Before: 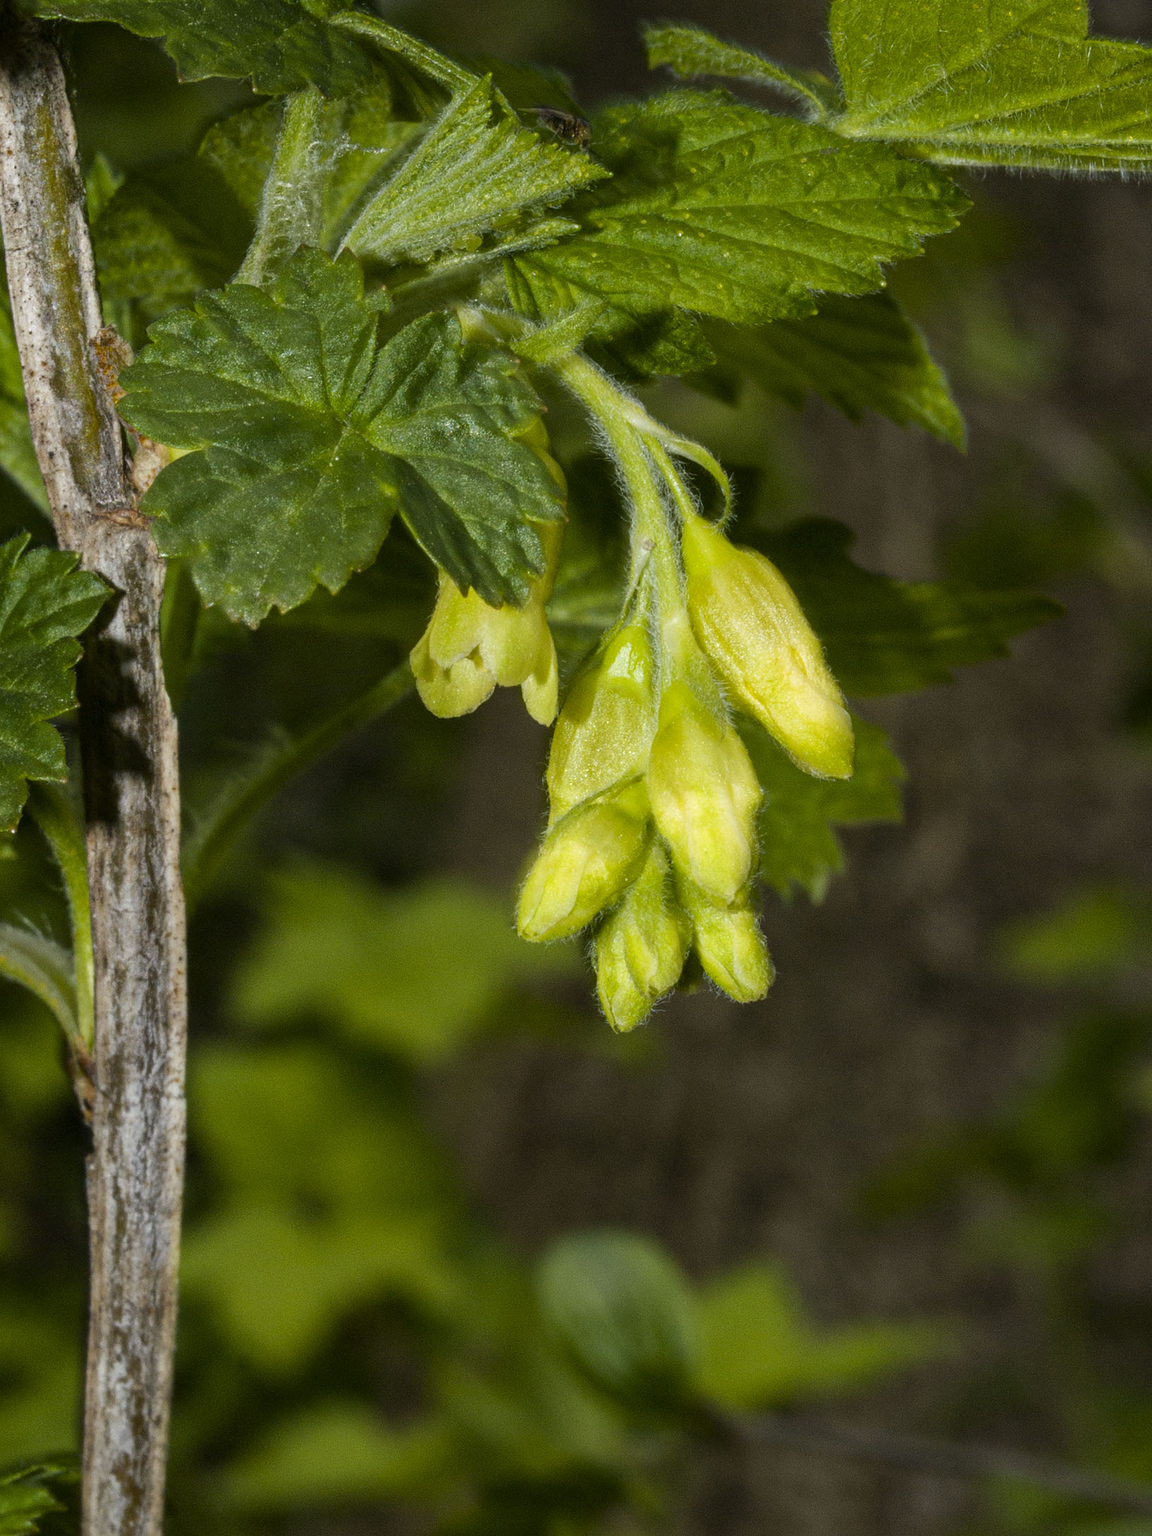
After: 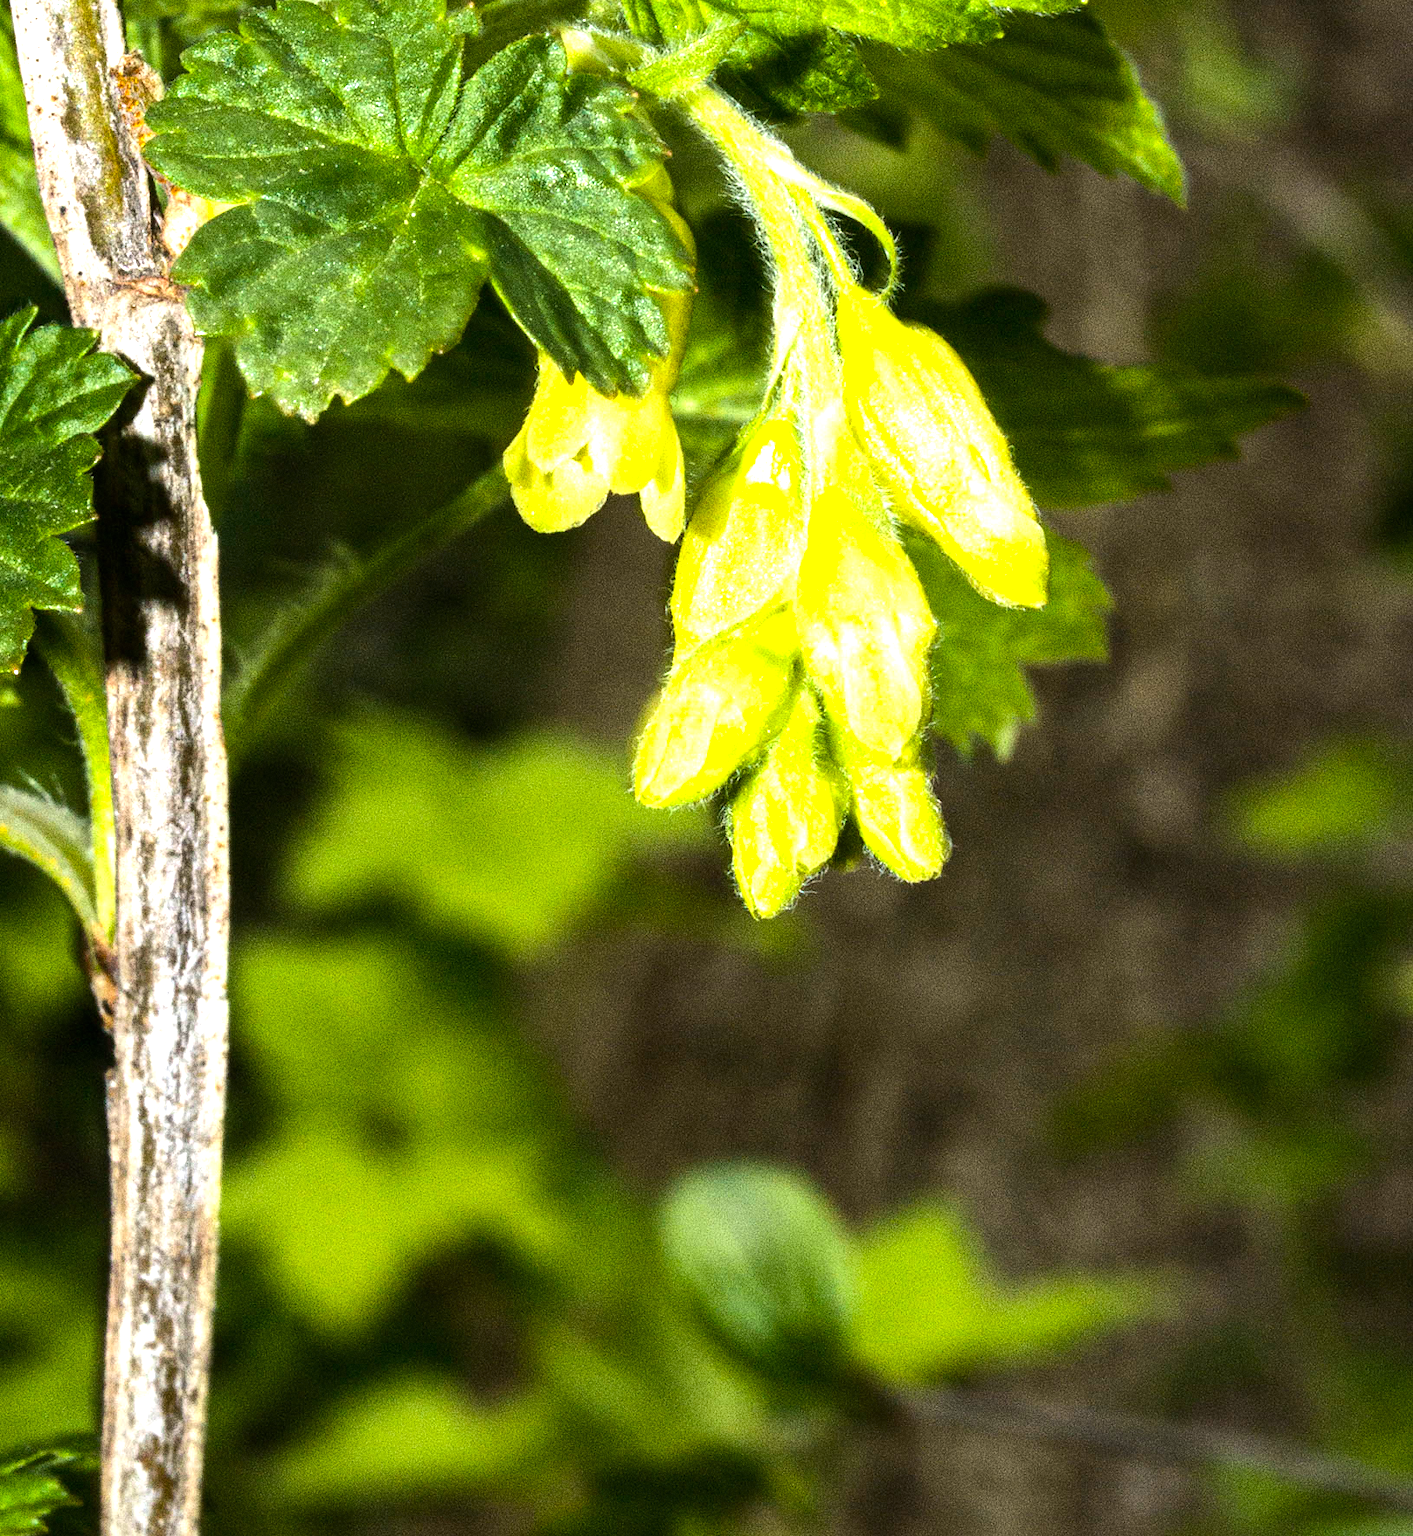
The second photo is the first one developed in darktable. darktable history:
exposure: black level correction 0, exposure 1.173 EV, compensate exposure bias true, compensate highlight preservation false
tone equalizer: -8 EV -0.75 EV, -7 EV -0.7 EV, -6 EV -0.6 EV, -5 EV -0.4 EV, -3 EV 0.4 EV, -2 EV 0.6 EV, -1 EV 0.7 EV, +0 EV 0.75 EV, edges refinement/feathering 500, mask exposure compensation -1.57 EV, preserve details no
crop and rotate: top 18.507%
grain: coarseness 0.09 ISO, strength 40%
